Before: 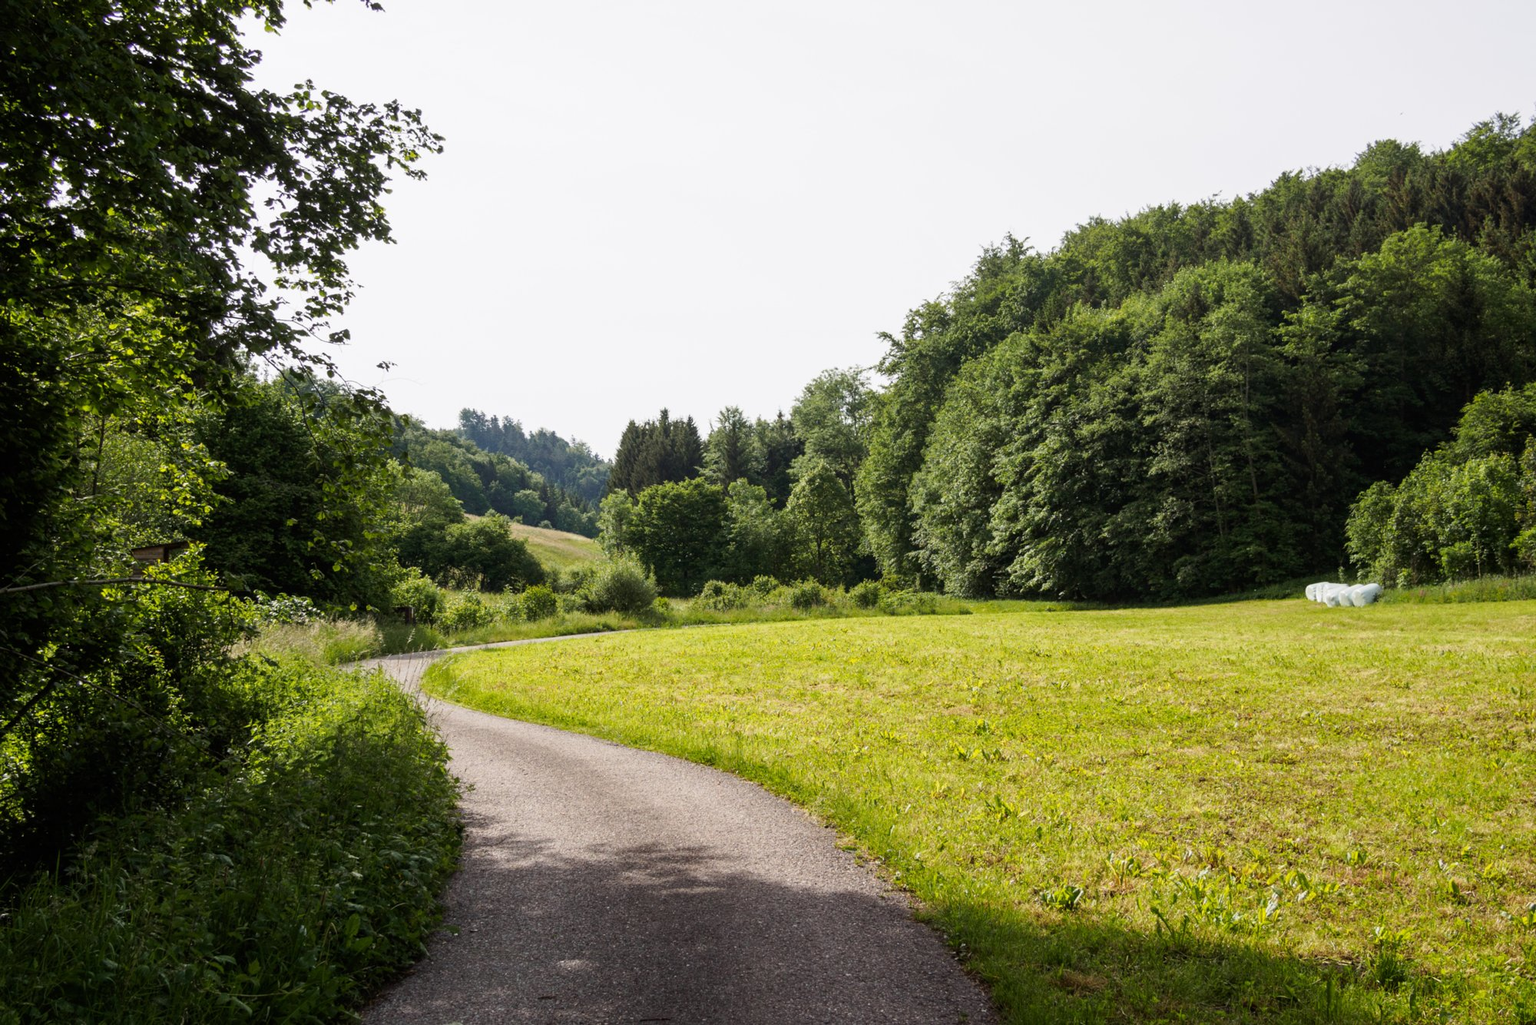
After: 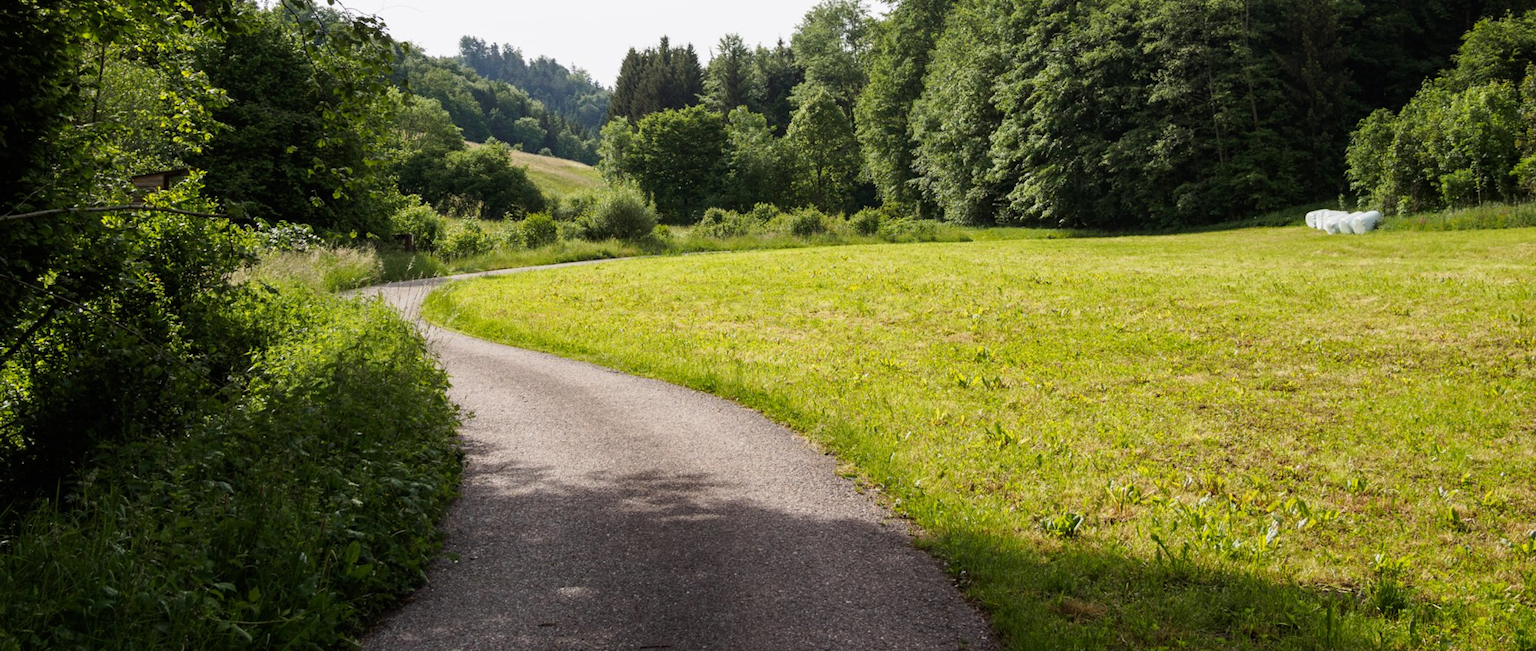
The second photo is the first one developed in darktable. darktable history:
crop and rotate: top 36.411%
